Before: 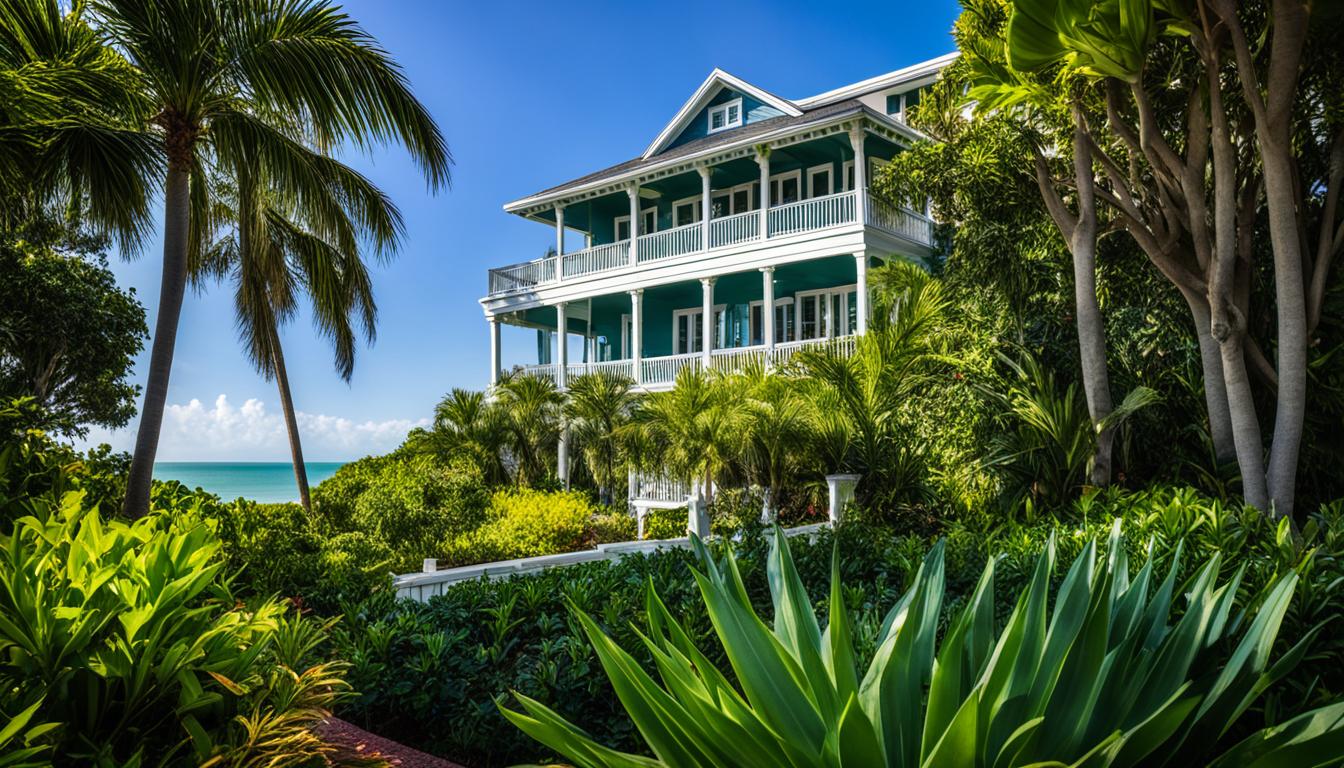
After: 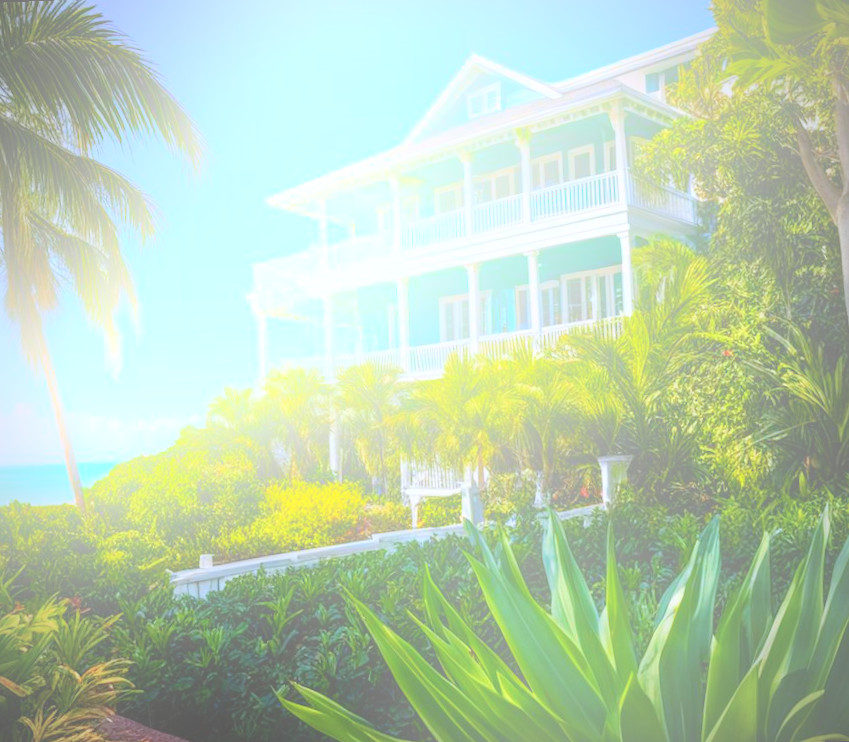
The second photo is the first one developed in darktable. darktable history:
vignetting: fall-off radius 60.92%
bloom: size 25%, threshold 5%, strength 90%
white balance: red 0.984, blue 1.059
rotate and perspective: rotation -2.12°, lens shift (vertical) 0.009, lens shift (horizontal) -0.008, automatic cropping original format, crop left 0.036, crop right 0.964, crop top 0.05, crop bottom 0.959
crop and rotate: left 15.446%, right 17.836%
